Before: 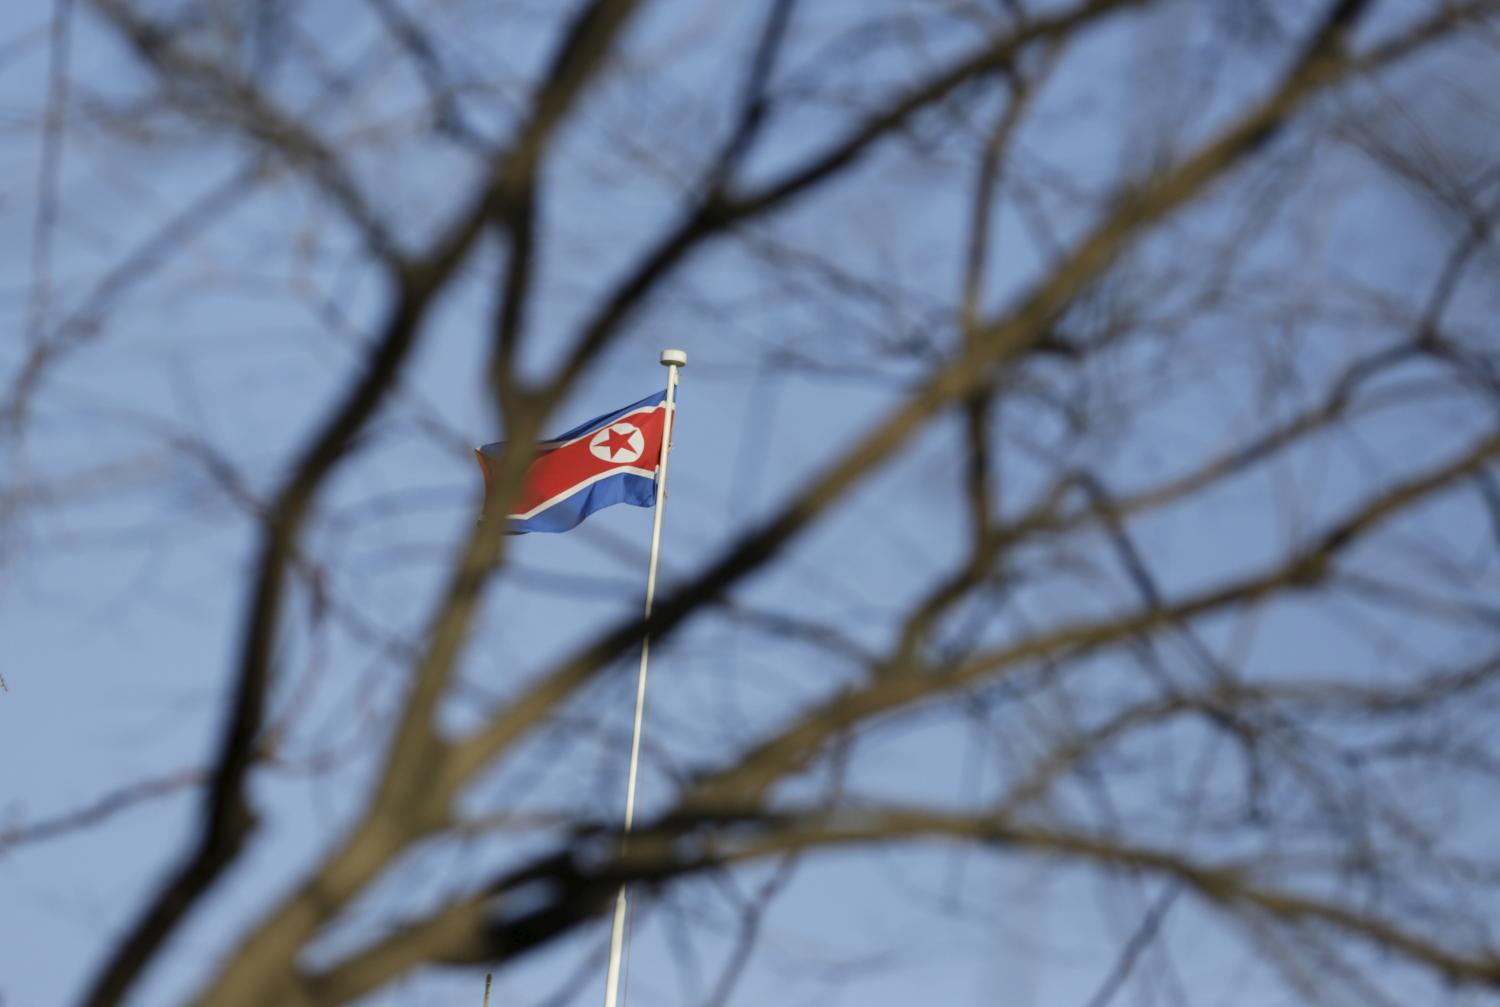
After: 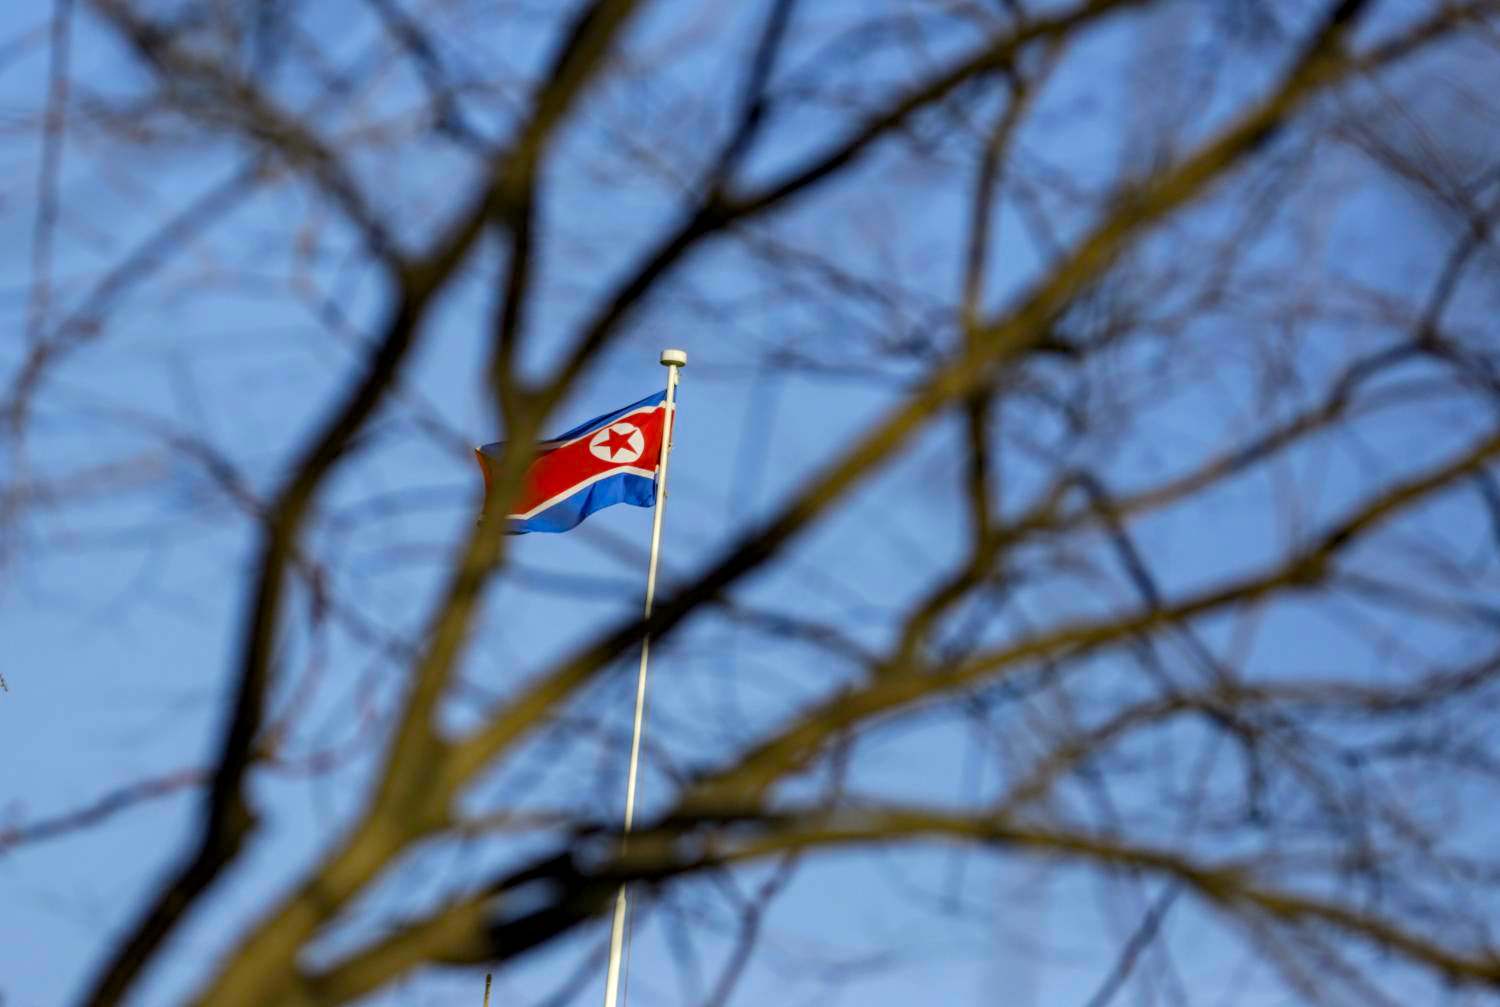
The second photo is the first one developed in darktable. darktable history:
color balance rgb: linear chroma grading › shadows -10.431%, linear chroma grading › global chroma 20.252%, perceptual saturation grading › global saturation 9.686%, global vibrance 20%
local contrast: on, module defaults
haze removal: adaptive false
contrast brightness saturation: saturation 0.104
